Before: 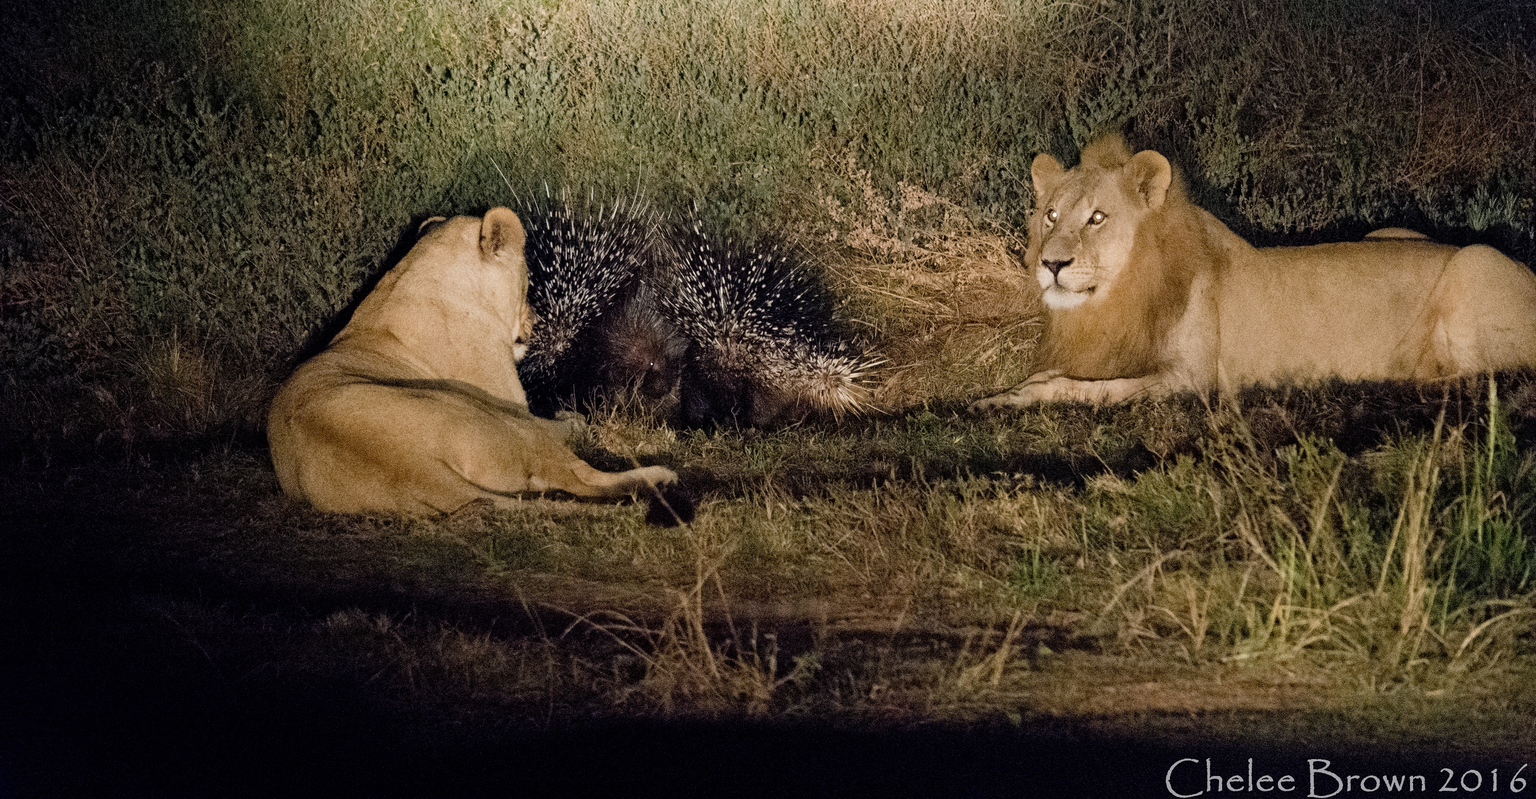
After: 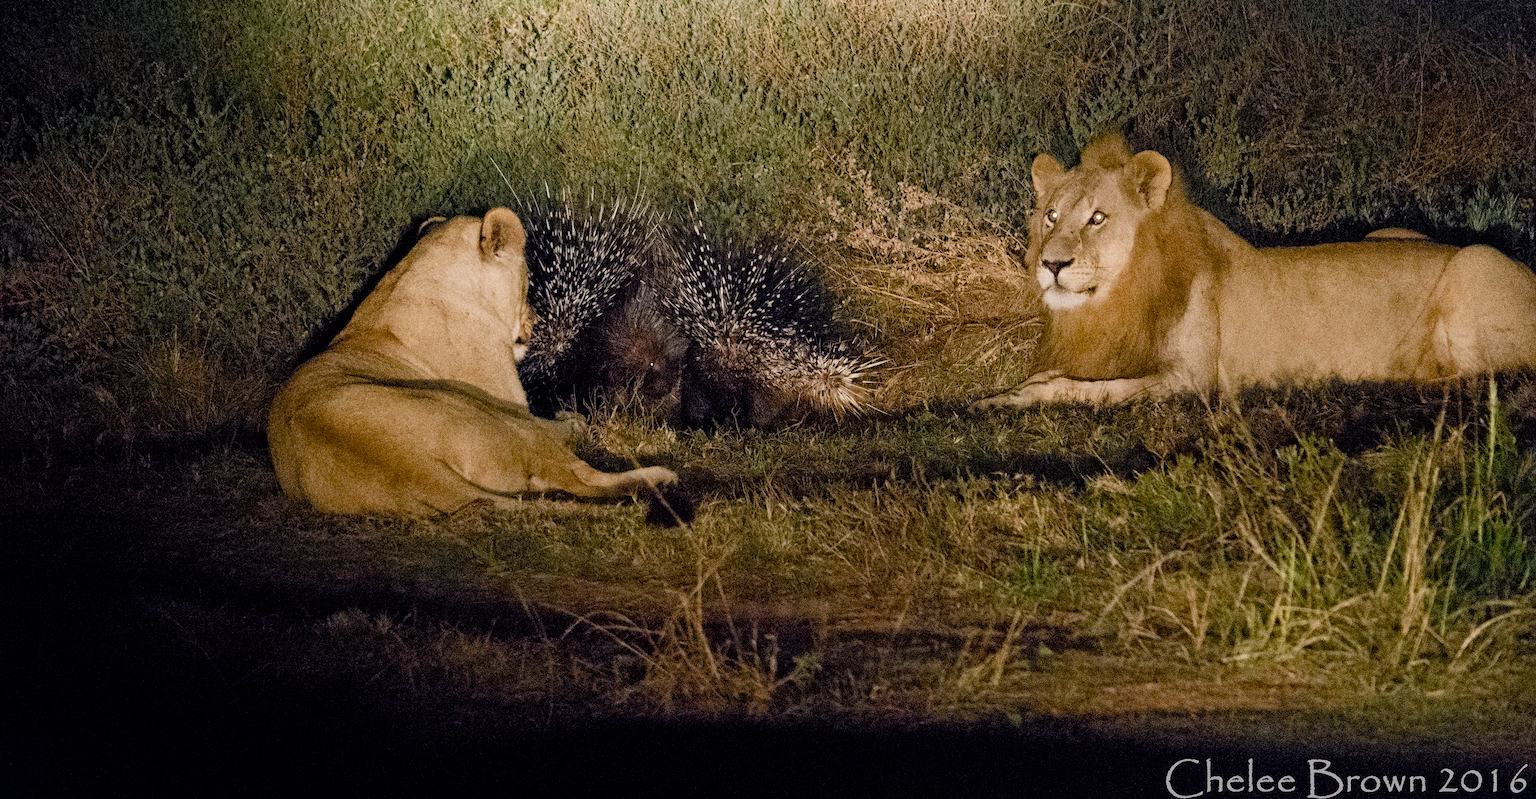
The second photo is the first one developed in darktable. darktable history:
color balance rgb: highlights gain › luminance 1.018%, highlights gain › chroma 0.427%, highlights gain › hue 41.32°, perceptual saturation grading › global saturation 20%, perceptual saturation grading › highlights -25.912%, perceptual saturation grading › shadows 24.265%, global vibrance 10.234%, saturation formula JzAzBz (2021)
